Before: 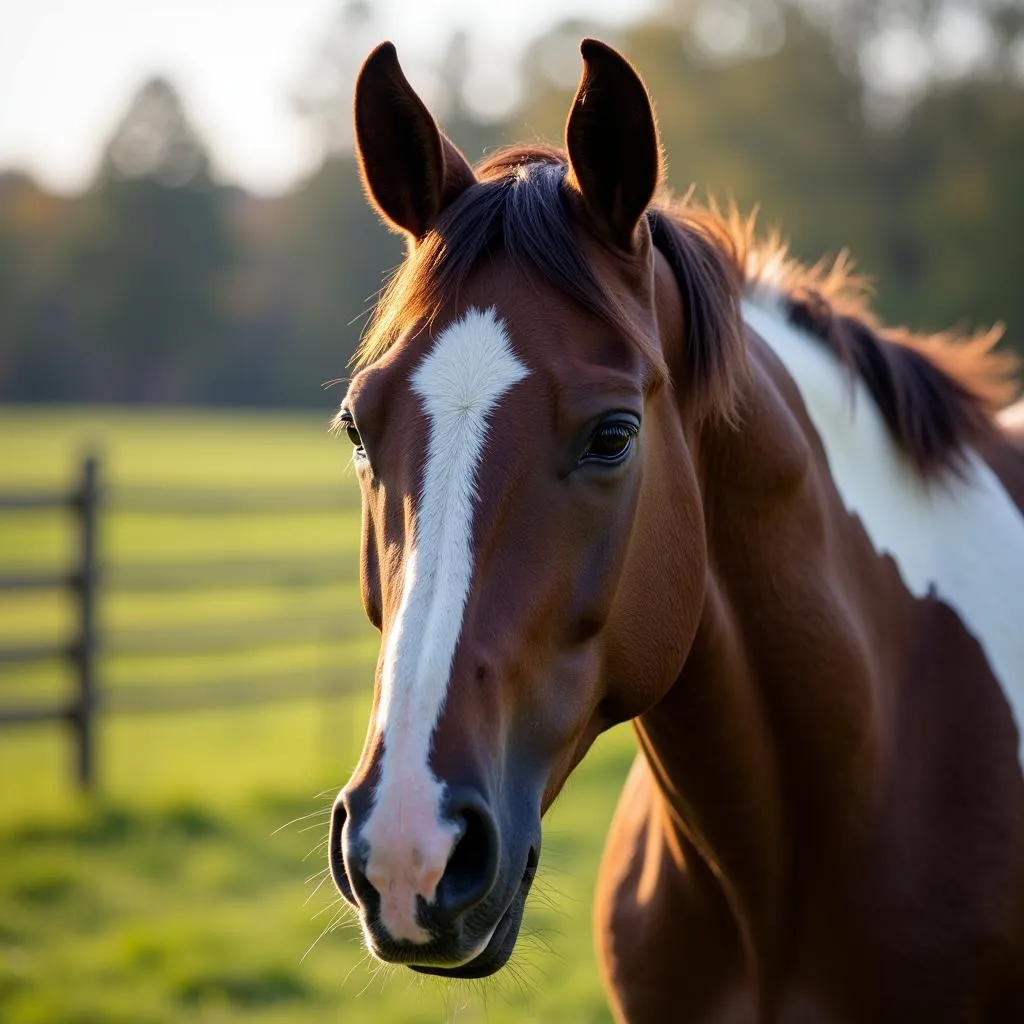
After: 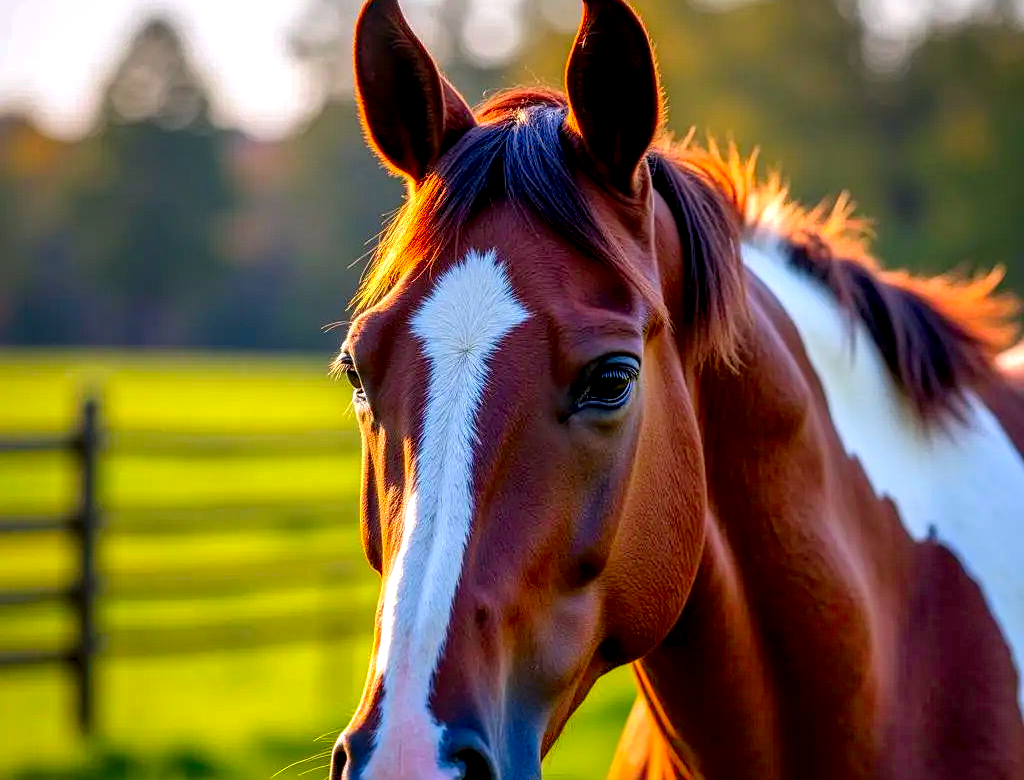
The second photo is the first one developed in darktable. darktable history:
crop: top 5.618%, bottom 18.152%
shadows and highlights: on, module defaults
contrast brightness saturation: saturation -0.169
local contrast: highlights 14%, shadows 38%, detail 183%, midtone range 0.478
exposure: compensate highlight preservation false
sharpen: radius 1.279, amount 0.287, threshold 0.016
color correction: highlights a* 1.69, highlights b* -1.86, saturation 2.48
